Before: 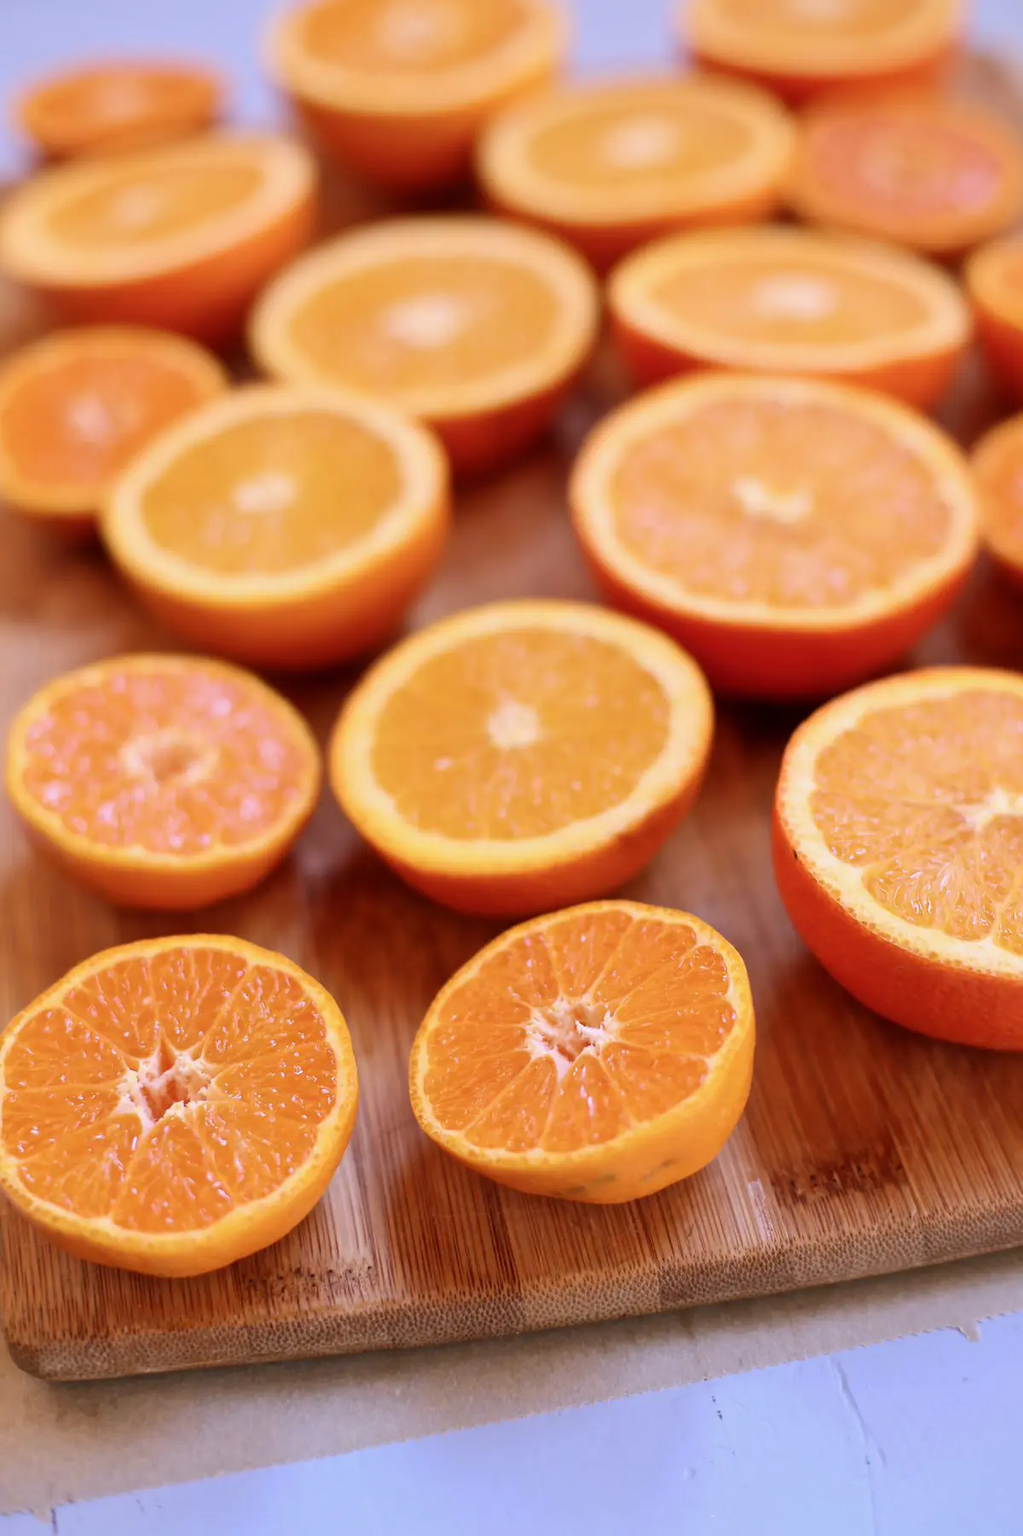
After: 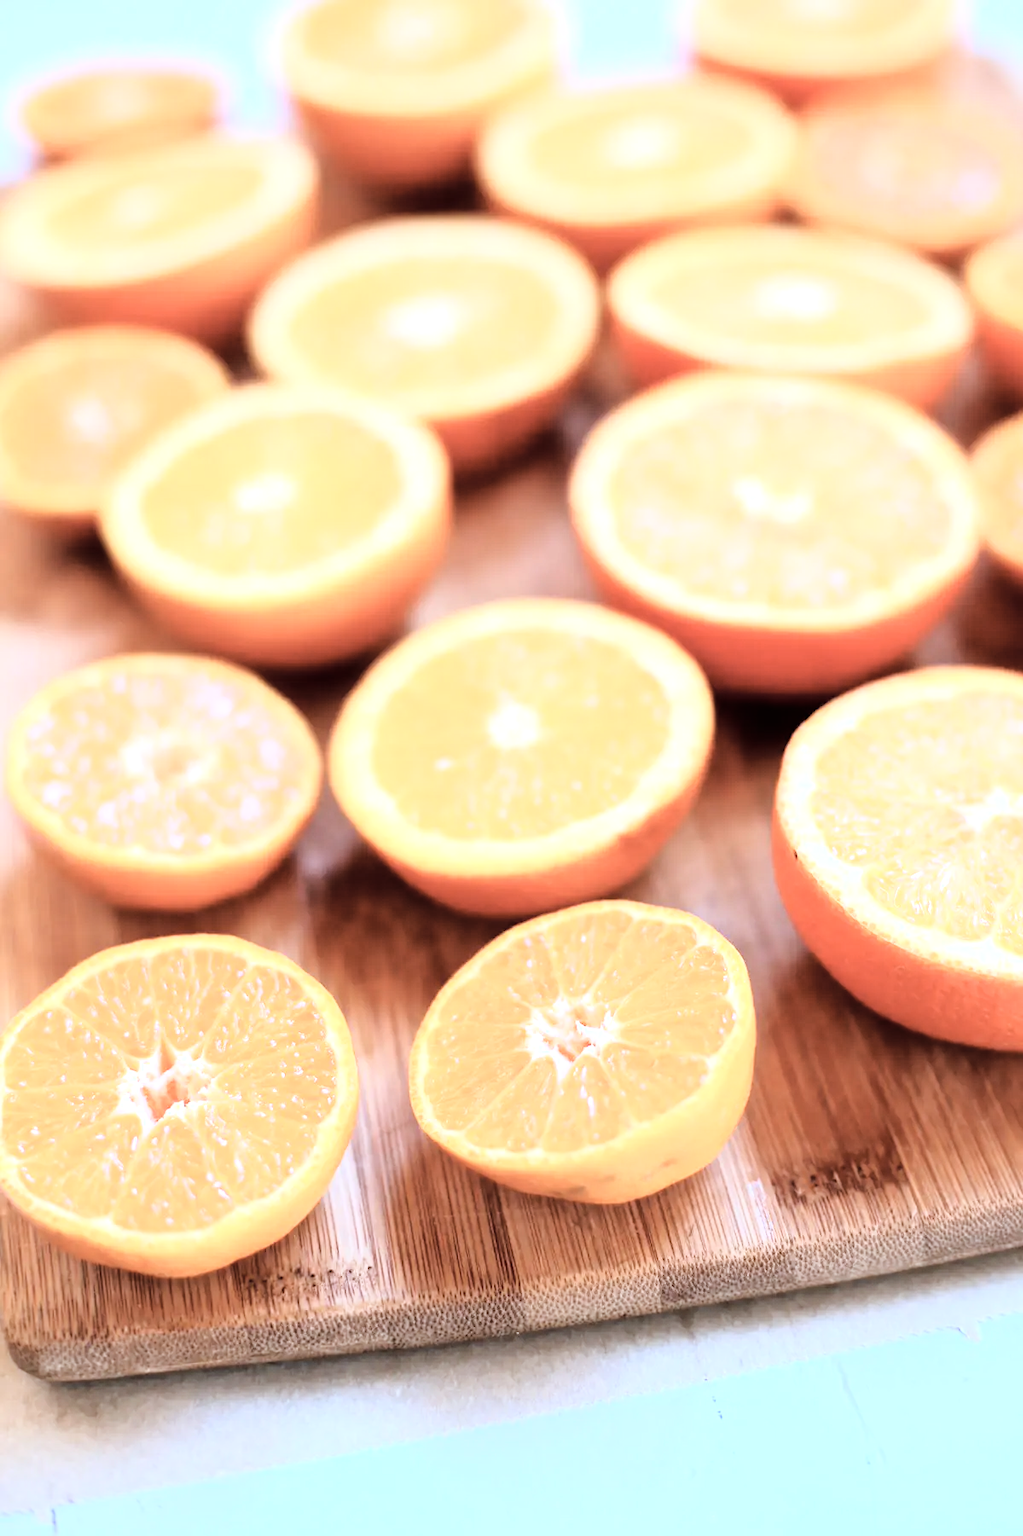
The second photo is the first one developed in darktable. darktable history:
base curve: curves: ch0 [(0, 0) (0.028, 0.03) (0.121, 0.232) (0.46, 0.748) (0.859, 0.968) (1, 1)]
exposure: exposure -0.243 EV, compensate exposure bias true, compensate highlight preservation false
color correction: highlights a* -12.95, highlights b* -17.62, saturation 0.713
tone equalizer: -8 EV -1.09 EV, -7 EV -1.04 EV, -6 EV -0.904 EV, -5 EV -0.571 EV, -3 EV 0.578 EV, -2 EV 0.837 EV, -1 EV 0.998 EV, +0 EV 1.08 EV
